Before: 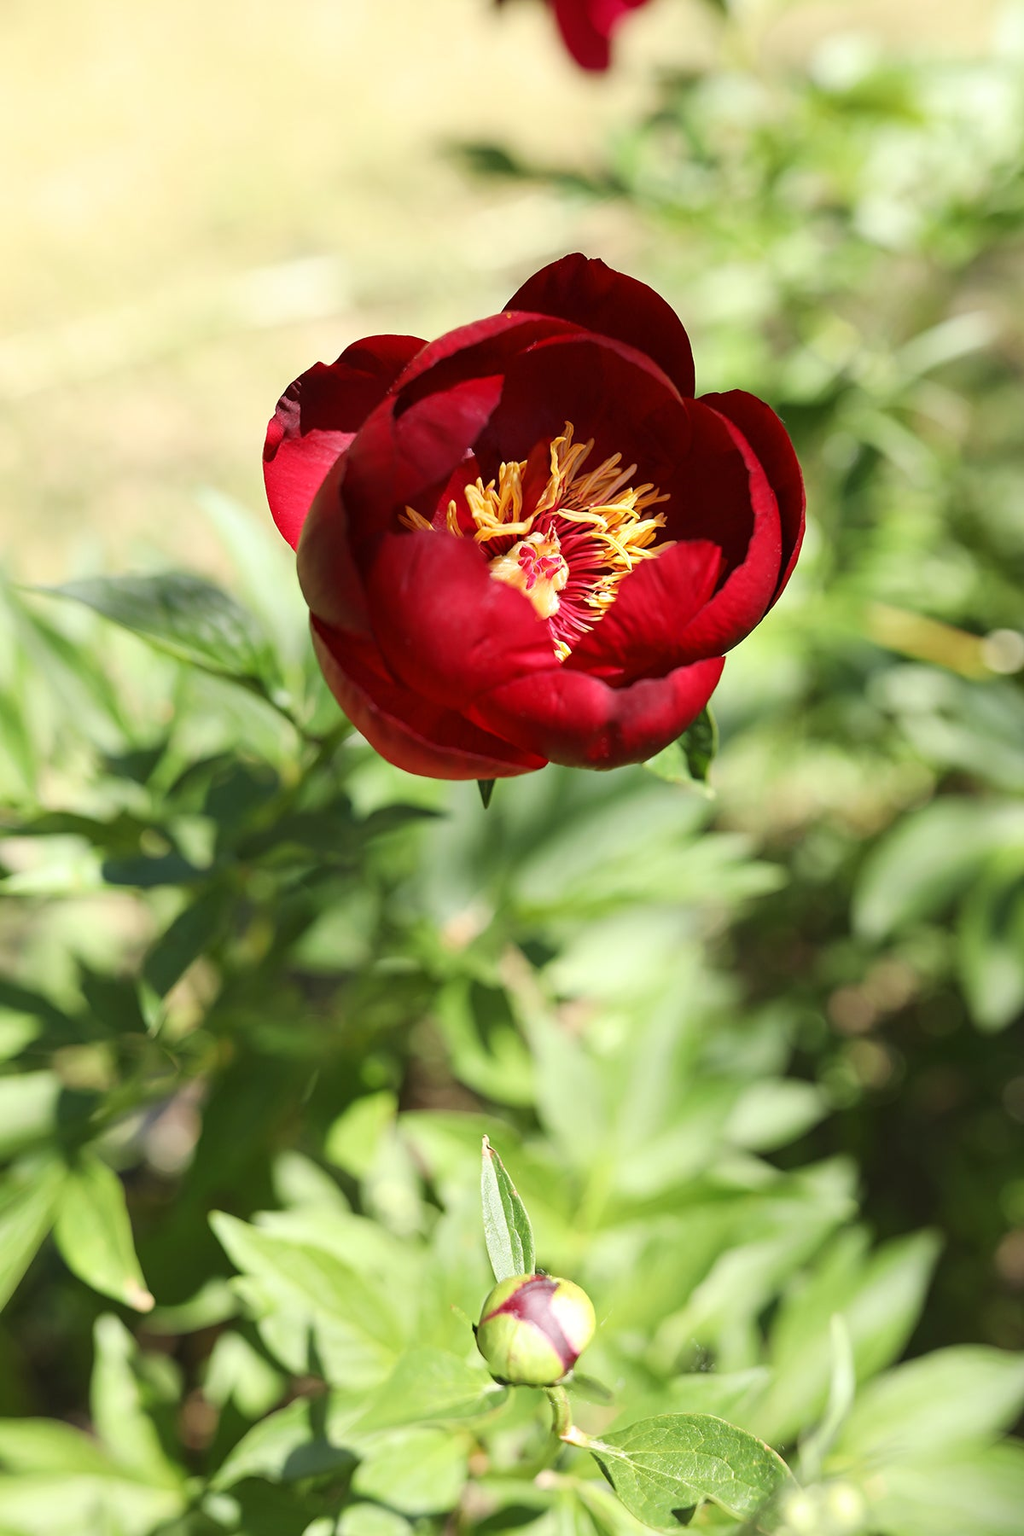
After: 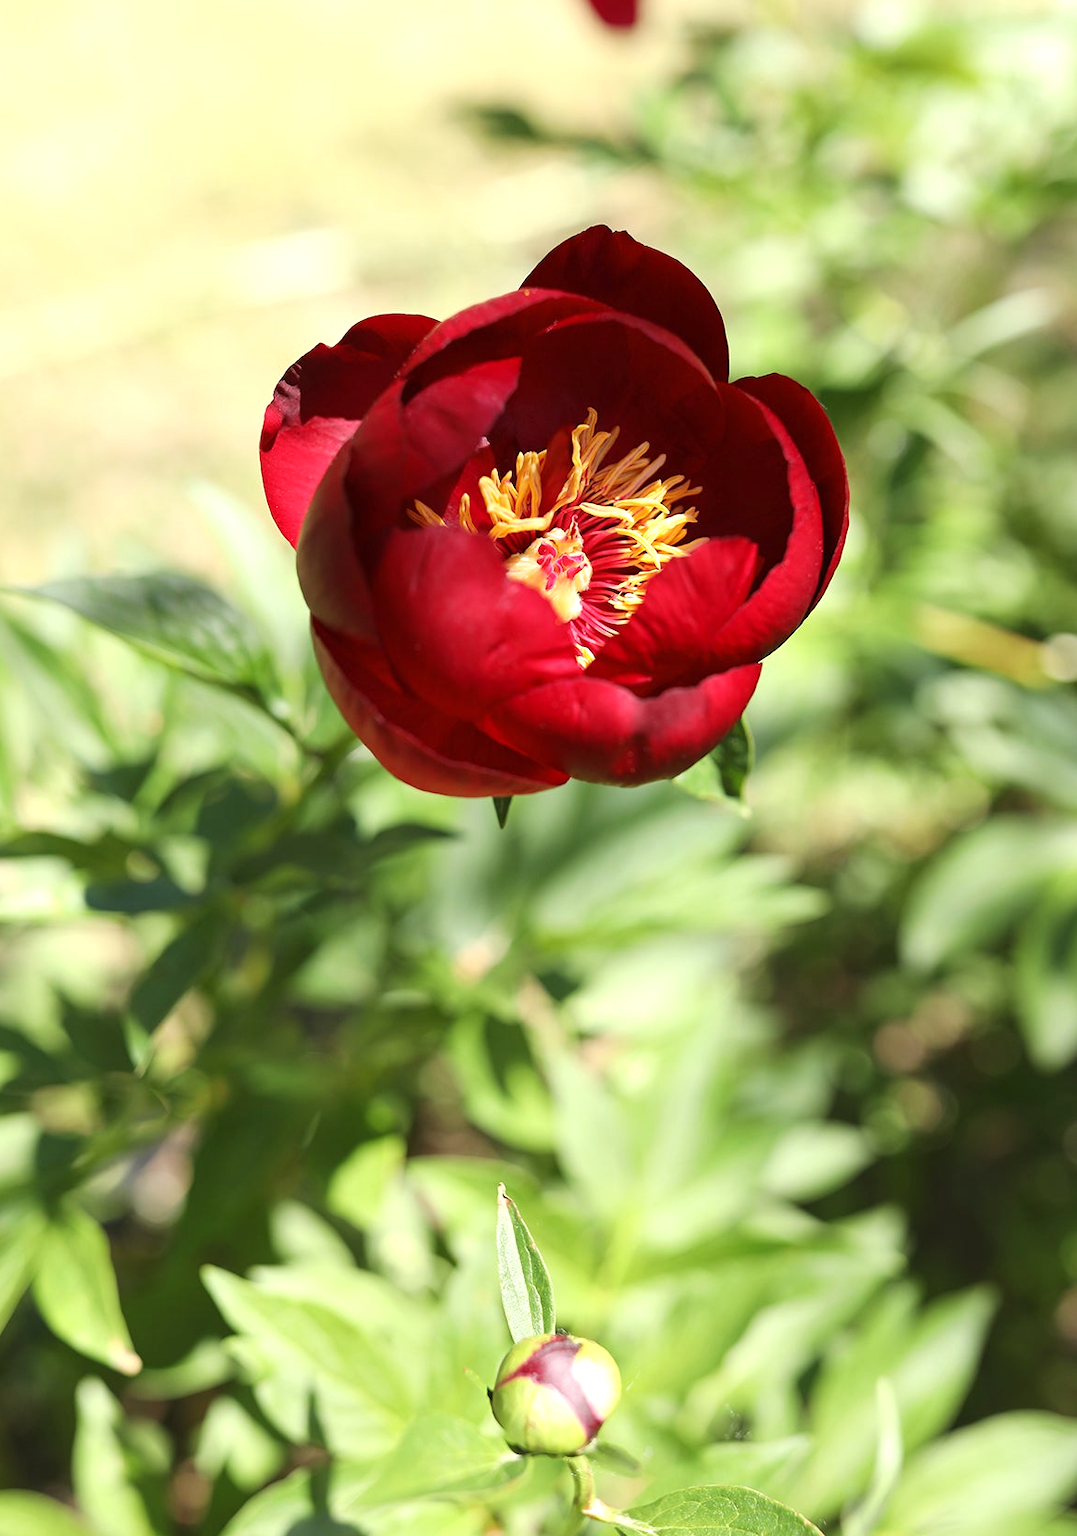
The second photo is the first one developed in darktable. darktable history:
crop: left 2.339%, top 3.053%, right 0.761%, bottom 4.877%
exposure: exposure 0.201 EV, compensate highlight preservation false
levels: levels [0, 0.499, 1]
